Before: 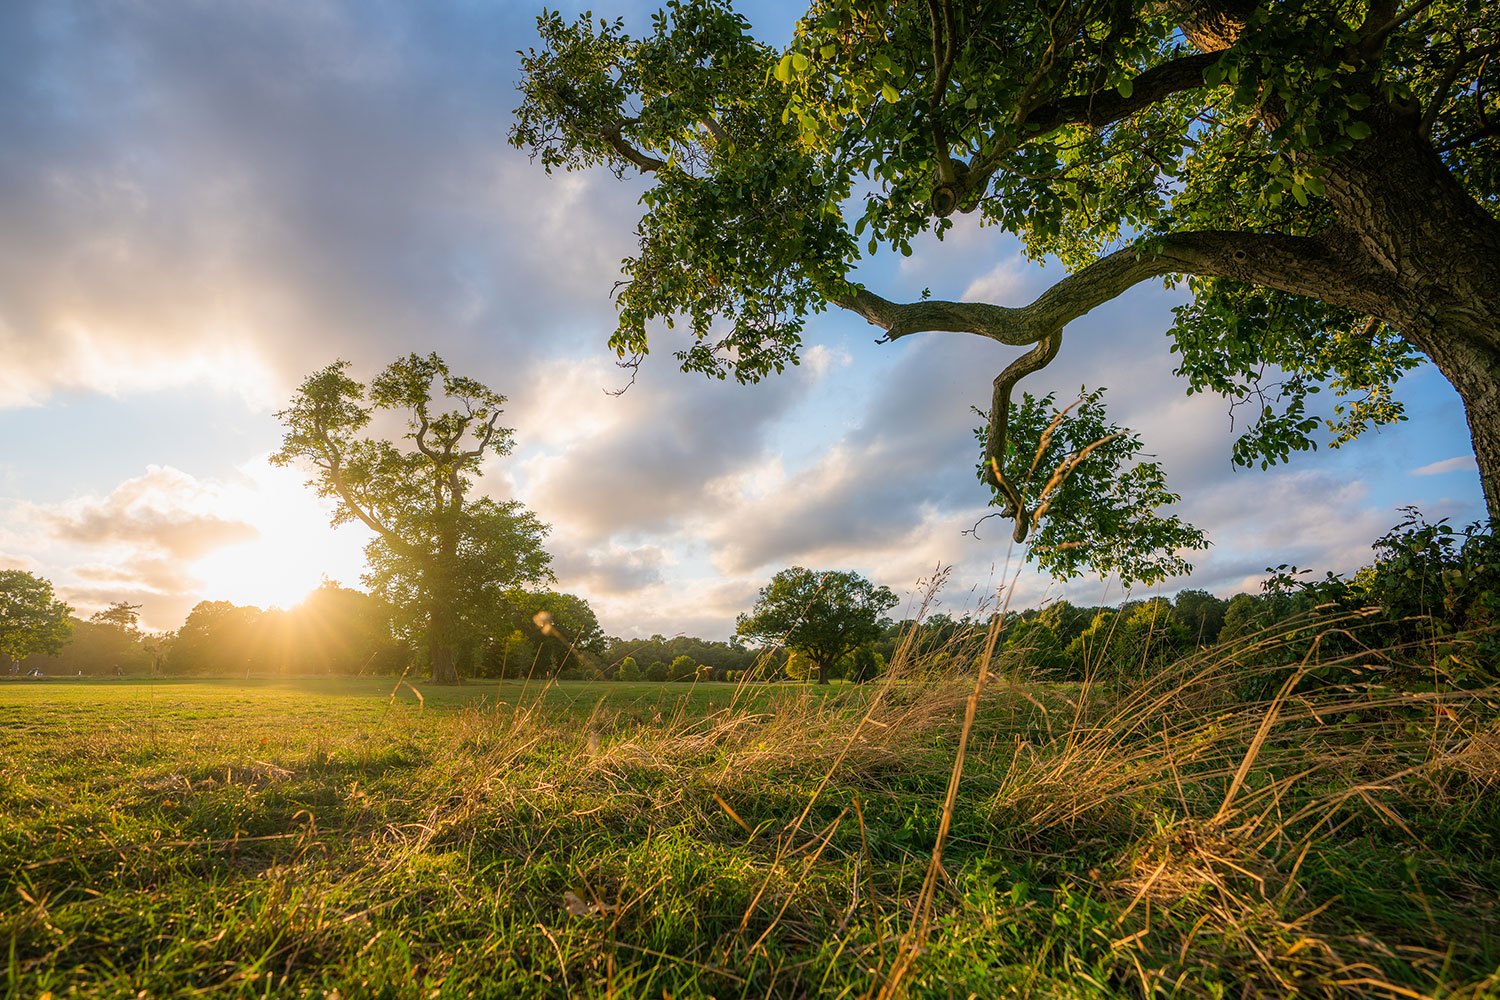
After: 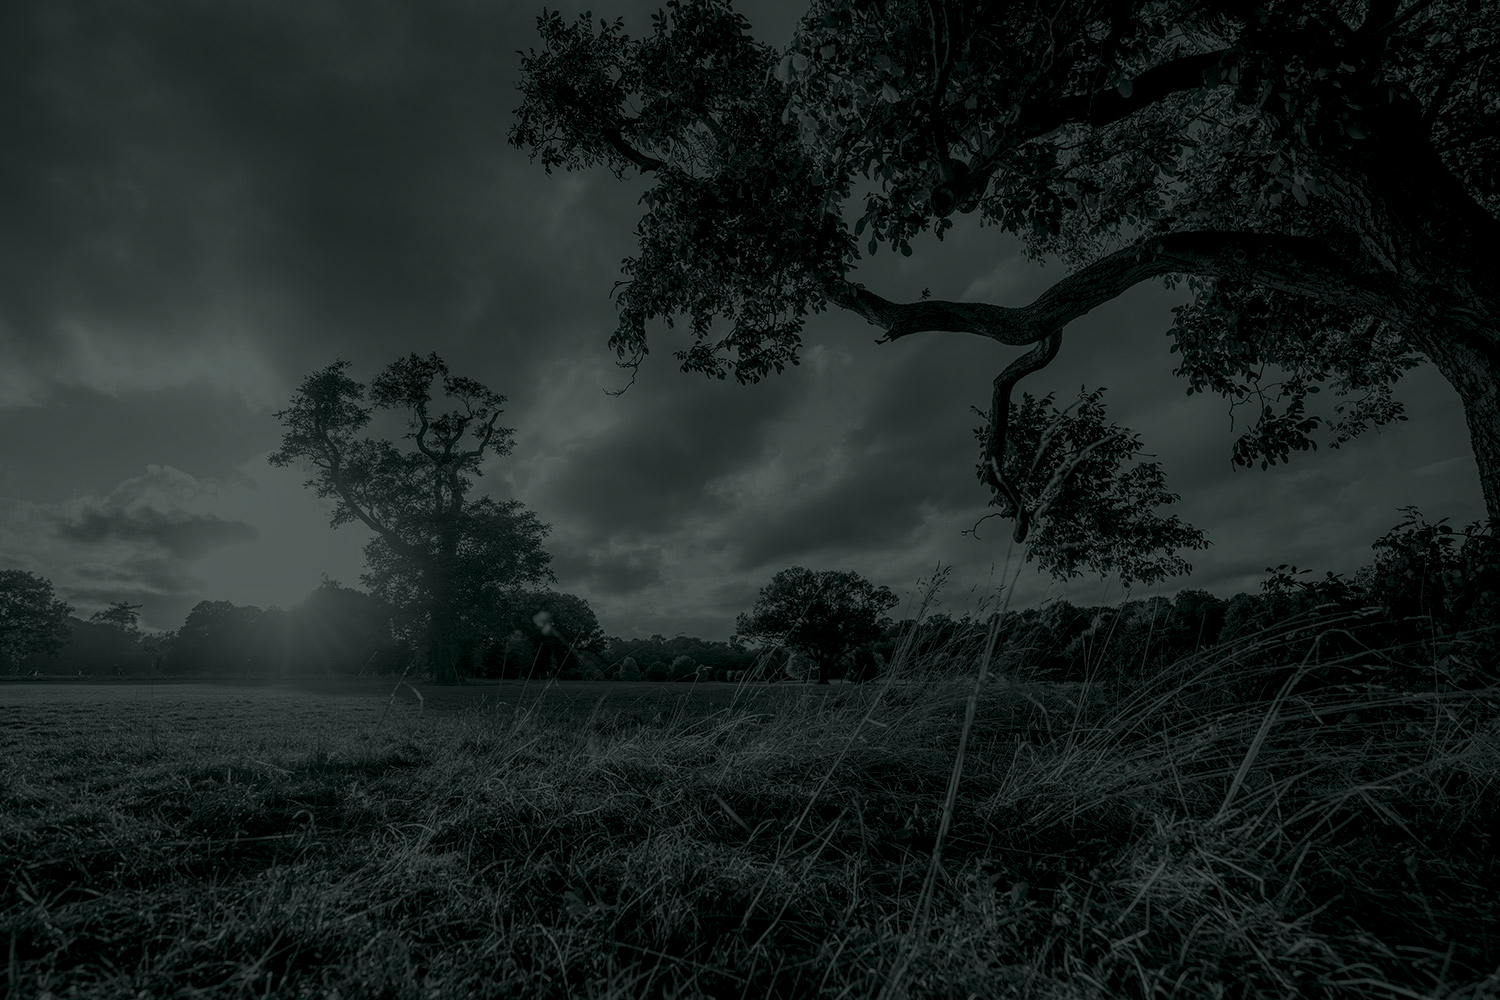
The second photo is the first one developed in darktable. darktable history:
shadows and highlights: on, module defaults
local contrast: on, module defaults
colorize: hue 90°, saturation 19%, lightness 1.59%, version 1
color correction: highlights a* -14.62, highlights b* -16.22, shadows a* 10.12, shadows b* 29.4
